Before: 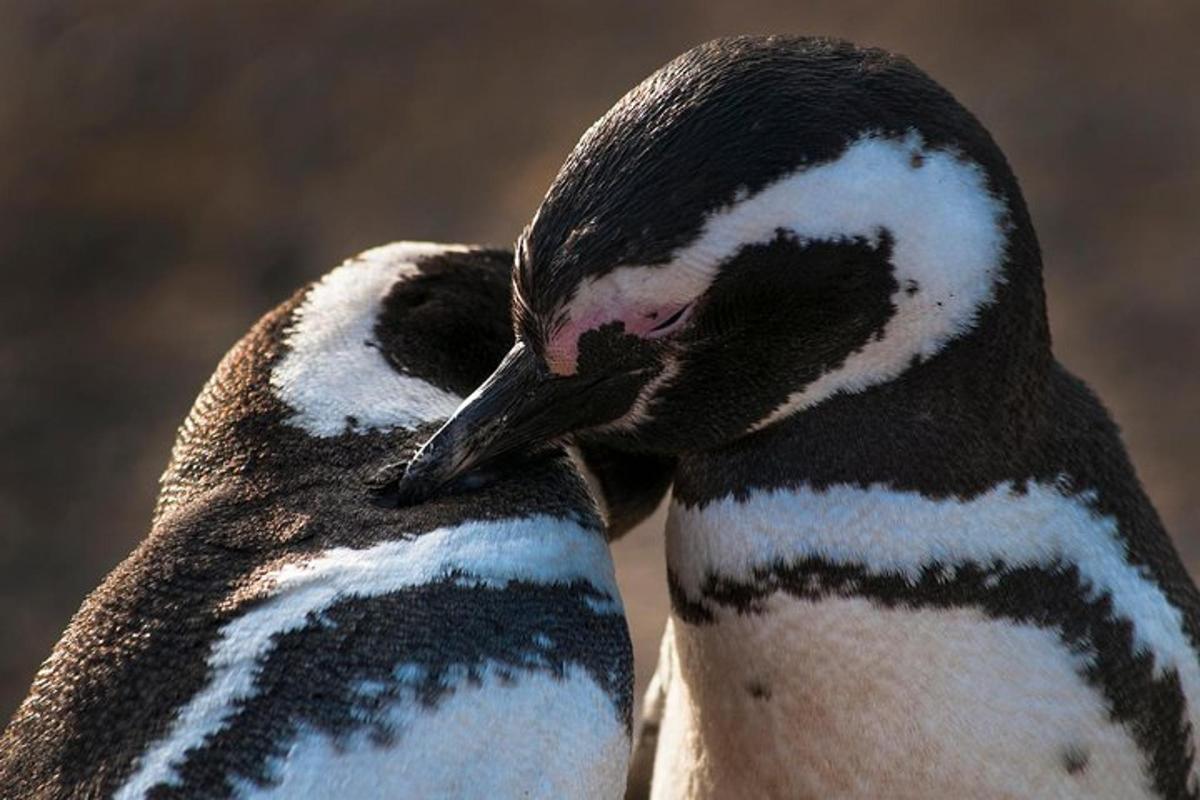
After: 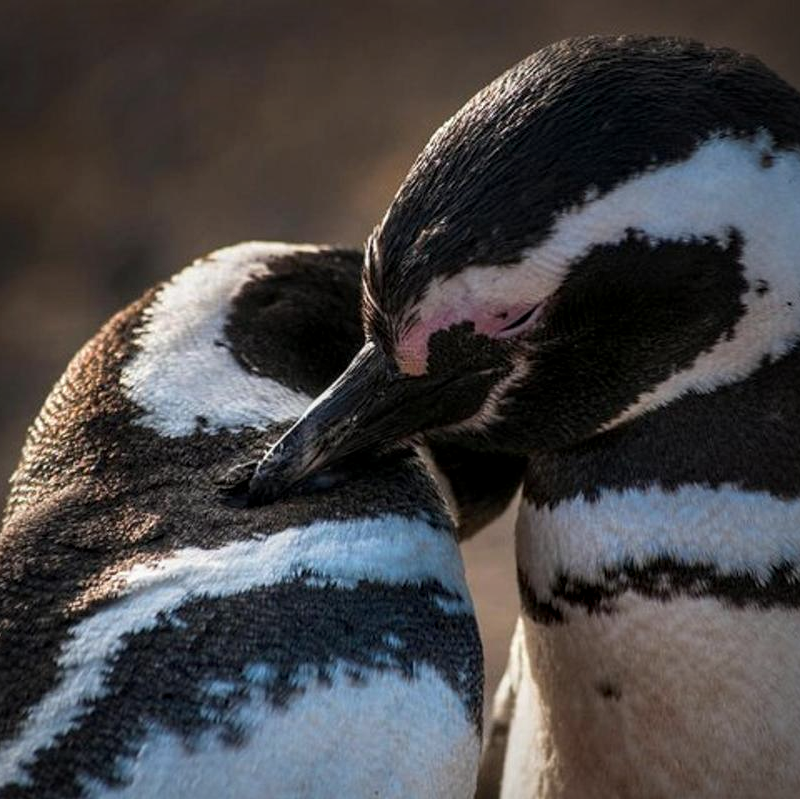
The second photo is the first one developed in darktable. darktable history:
vignetting: fall-off start 74.38%, fall-off radius 66.08%, brightness -0.587, saturation -0.114, center (-0.123, -0.008), unbound false
crop and rotate: left 12.528%, right 20.786%
local contrast: on, module defaults
exposure: exposure -0.07 EV, compensate highlight preservation false
